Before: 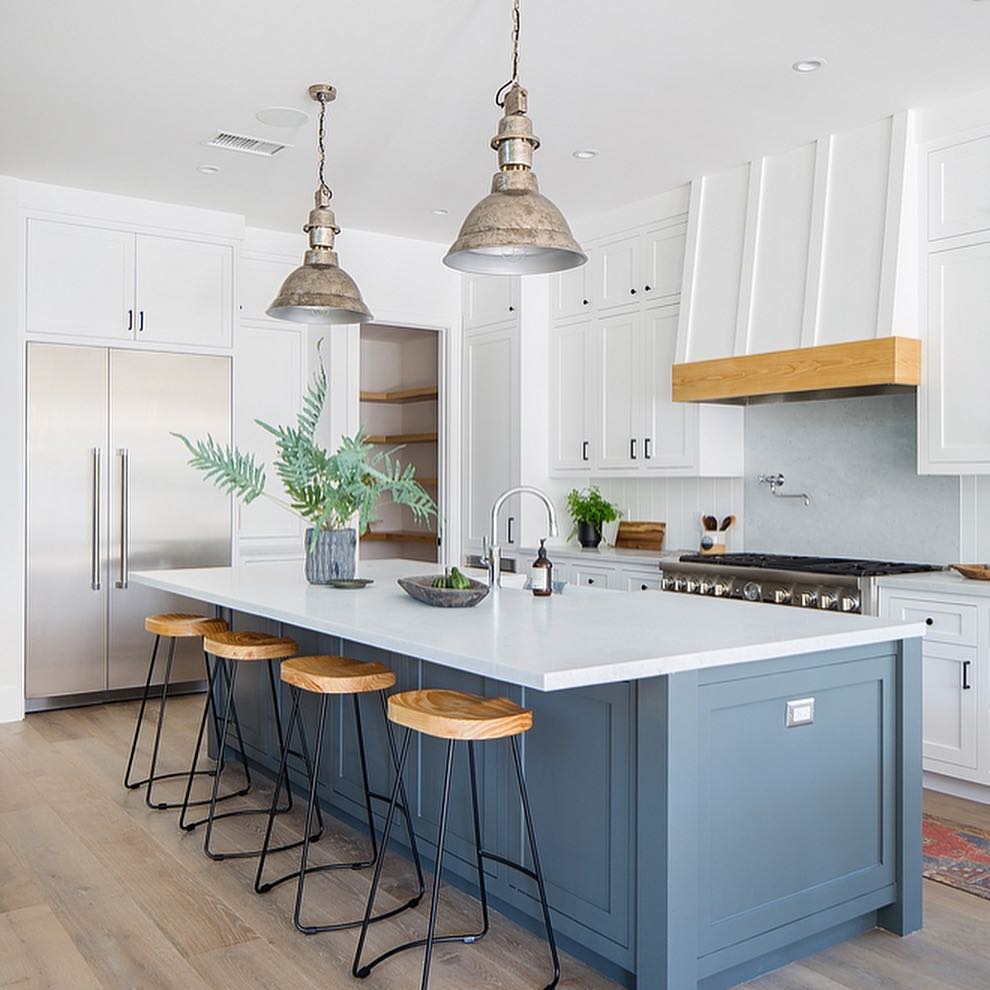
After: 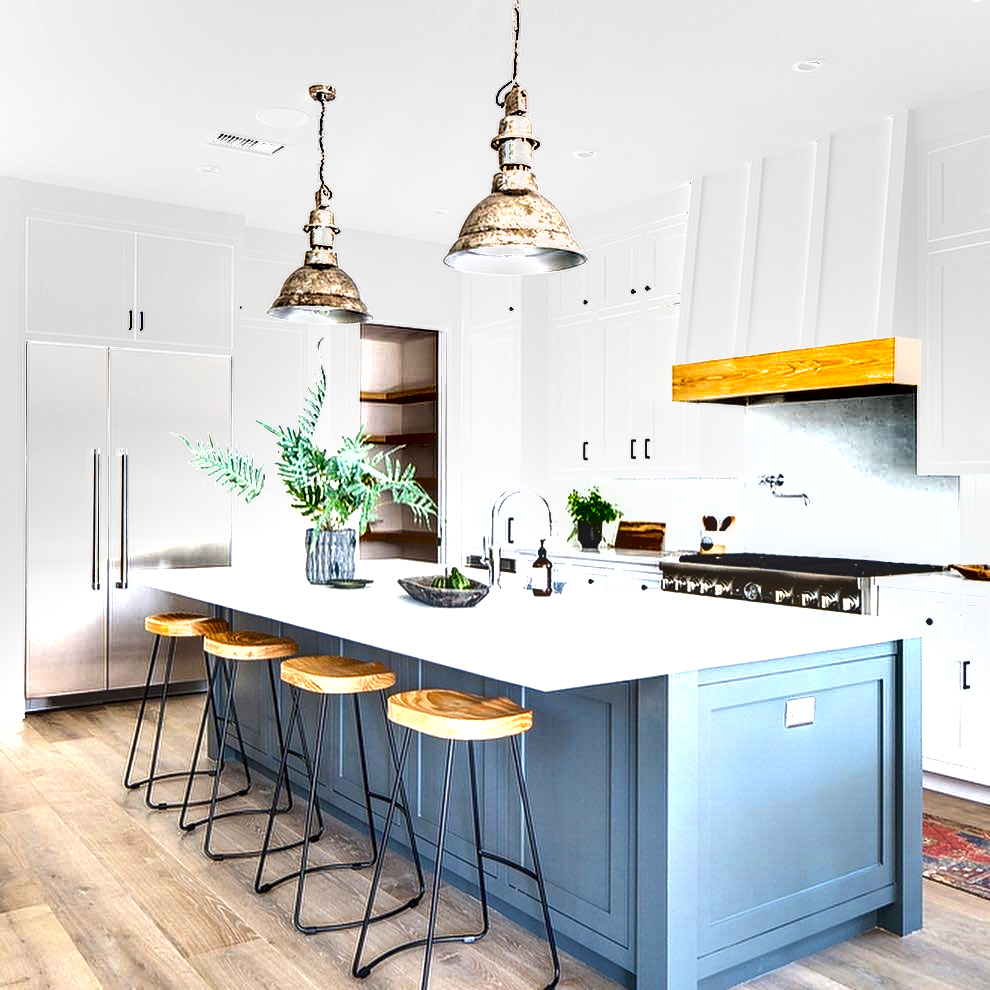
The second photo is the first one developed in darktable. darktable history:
exposure: exposure 1.25 EV, compensate exposure bias true, compensate highlight preservation false
shadows and highlights: soften with gaussian
local contrast: detail 130%
